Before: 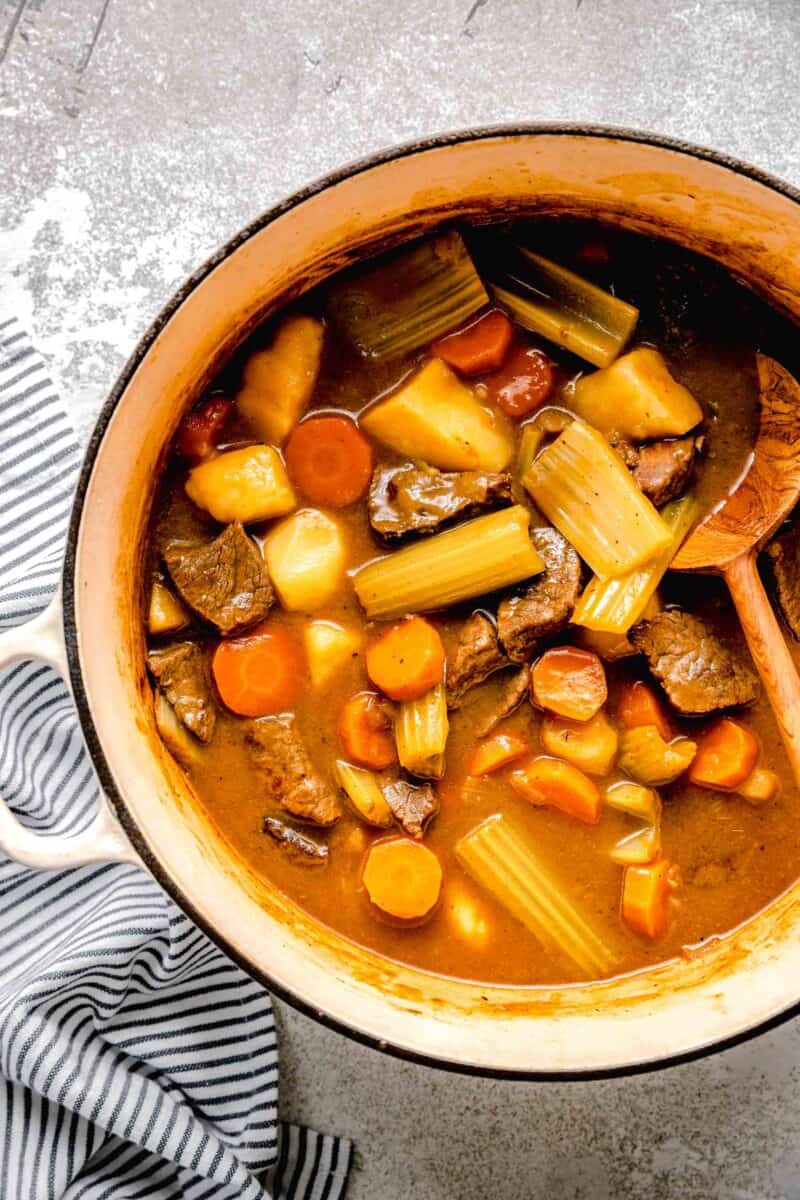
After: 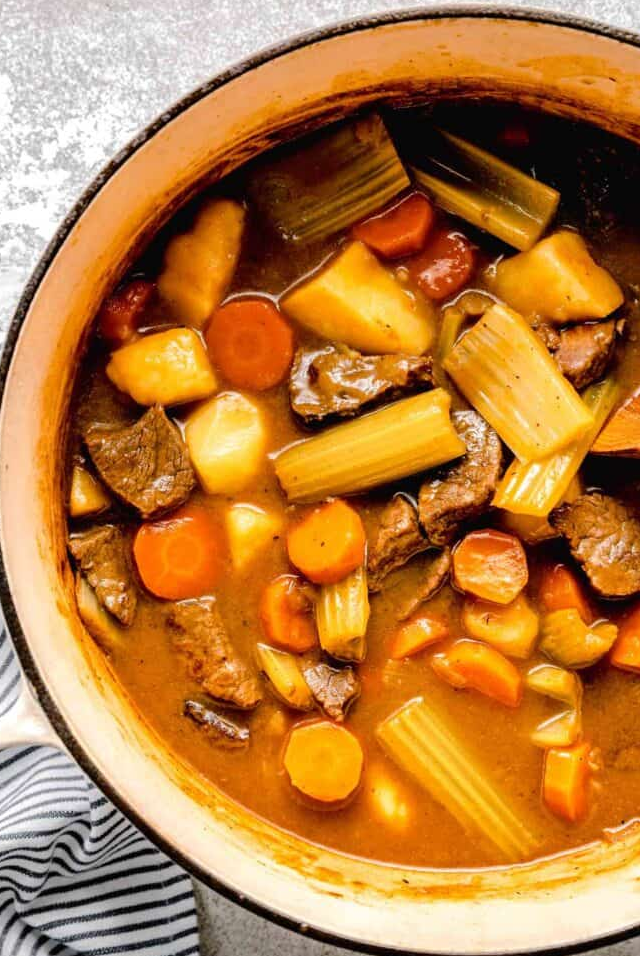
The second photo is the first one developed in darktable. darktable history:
crop and rotate: left 9.948%, top 9.803%, right 10.009%, bottom 10.449%
